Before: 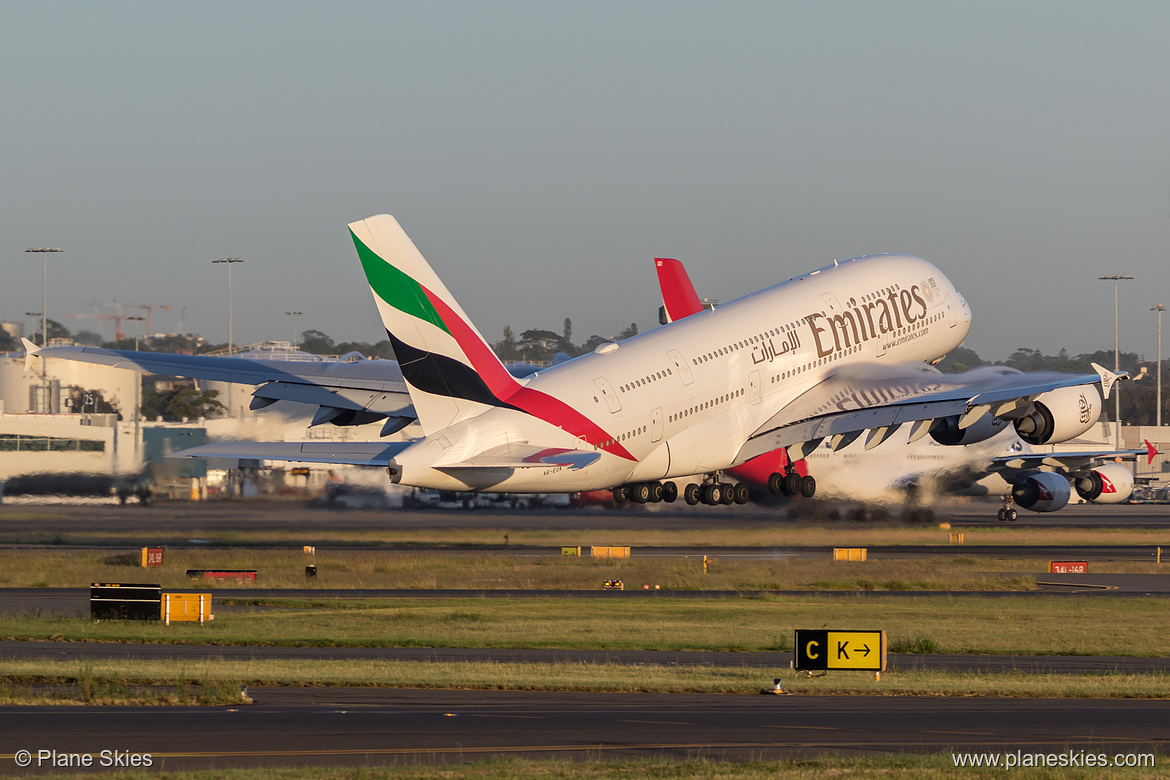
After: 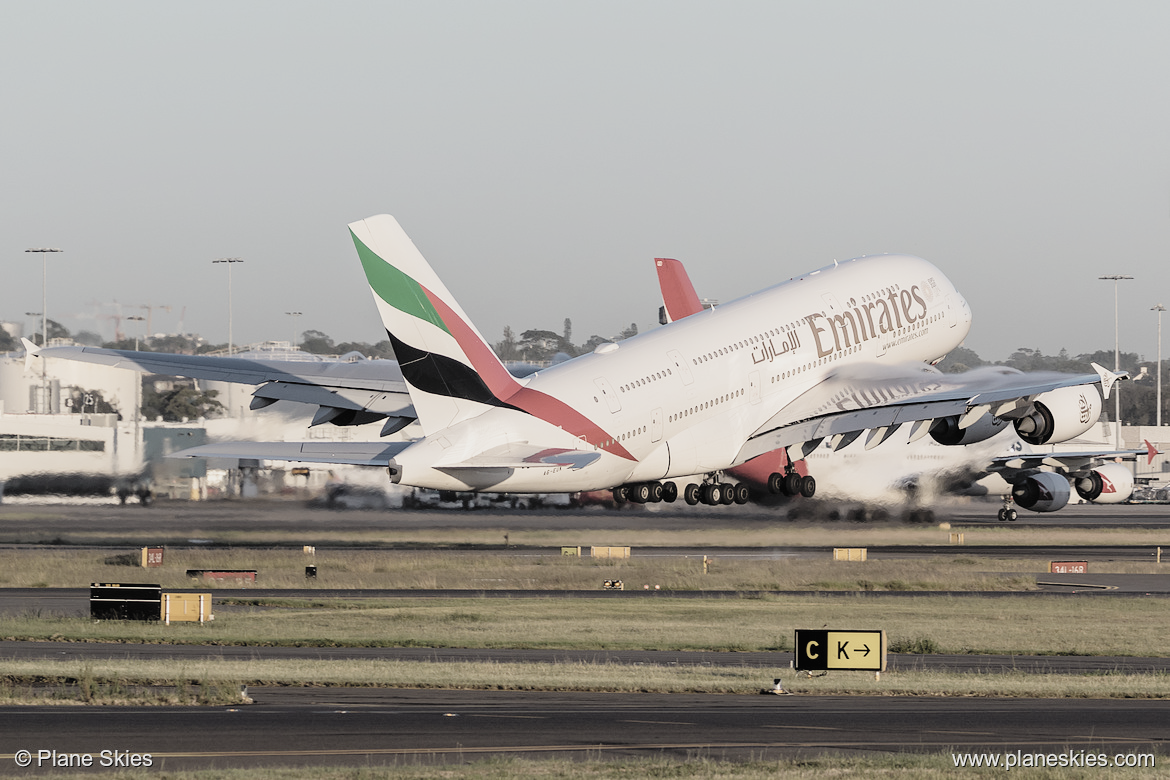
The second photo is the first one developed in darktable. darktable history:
filmic rgb: black relative exposure -7.65 EV, white relative exposure 3.96 EV, threshold 5.99 EV, hardness 4.02, contrast 1.095, highlights saturation mix -29.62%, preserve chrominance no, color science v5 (2021), enable highlight reconstruction true
shadows and highlights: shadows 0.5, highlights 41.97
contrast brightness saturation: brightness 0.271
